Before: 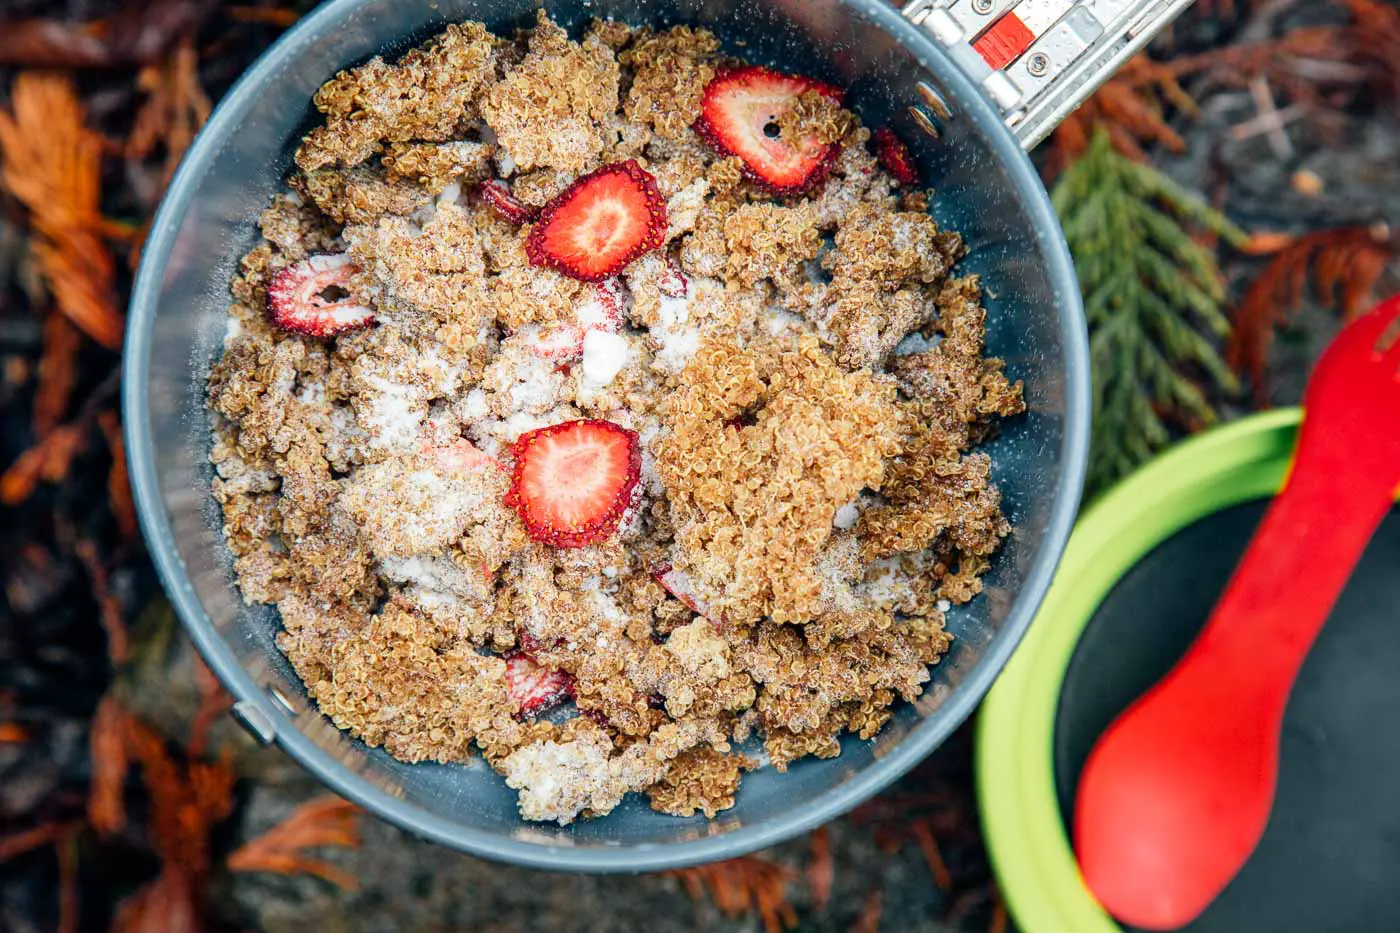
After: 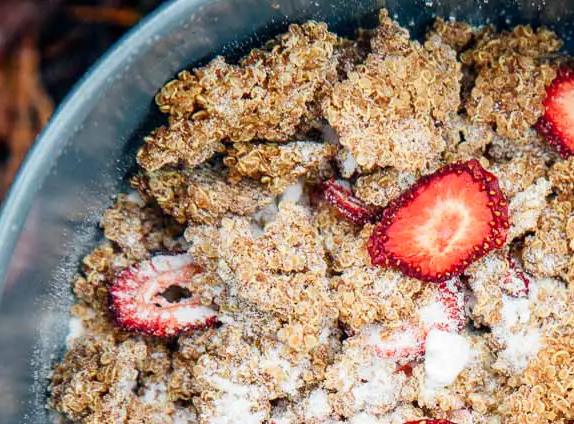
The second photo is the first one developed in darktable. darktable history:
color balance rgb: perceptual saturation grading › global saturation -1.621%, perceptual saturation grading › highlights -8.135%, perceptual saturation grading › mid-tones 8.2%, perceptual saturation grading › shadows 3.147%, saturation formula JzAzBz (2021)
crop and rotate: left 11.302%, top 0.087%, right 47.671%, bottom 54.402%
